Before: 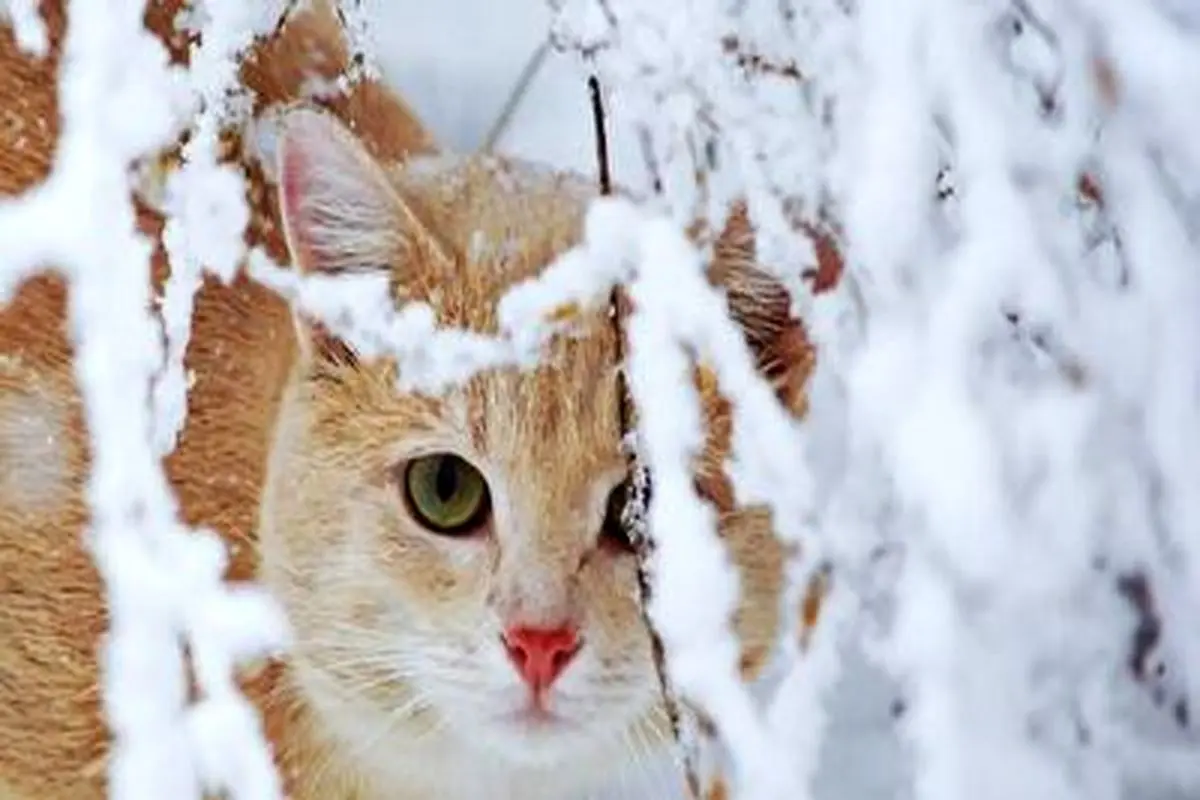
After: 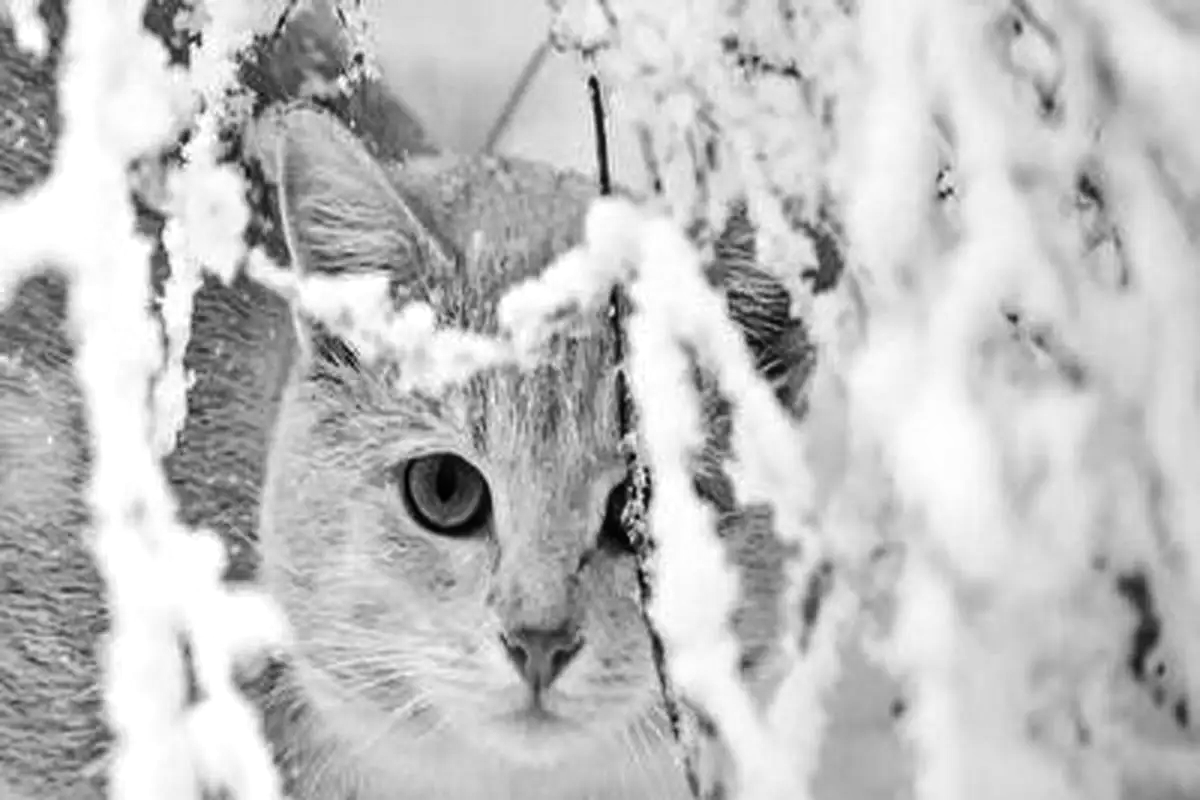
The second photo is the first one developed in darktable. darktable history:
local contrast: on, module defaults
tone equalizer: -8 EV -0.417 EV, -7 EV -0.389 EV, -6 EV -0.333 EV, -5 EV -0.222 EV, -3 EV 0.222 EV, -2 EV 0.333 EV, -1 EV 0.389 EV, +0 EV 0.417 EV, edges refinement/feathering 500, mask exposure compensation -1.57 EV, preserve details no
monochrome: a 26.22, b 42.67, size 0.8
